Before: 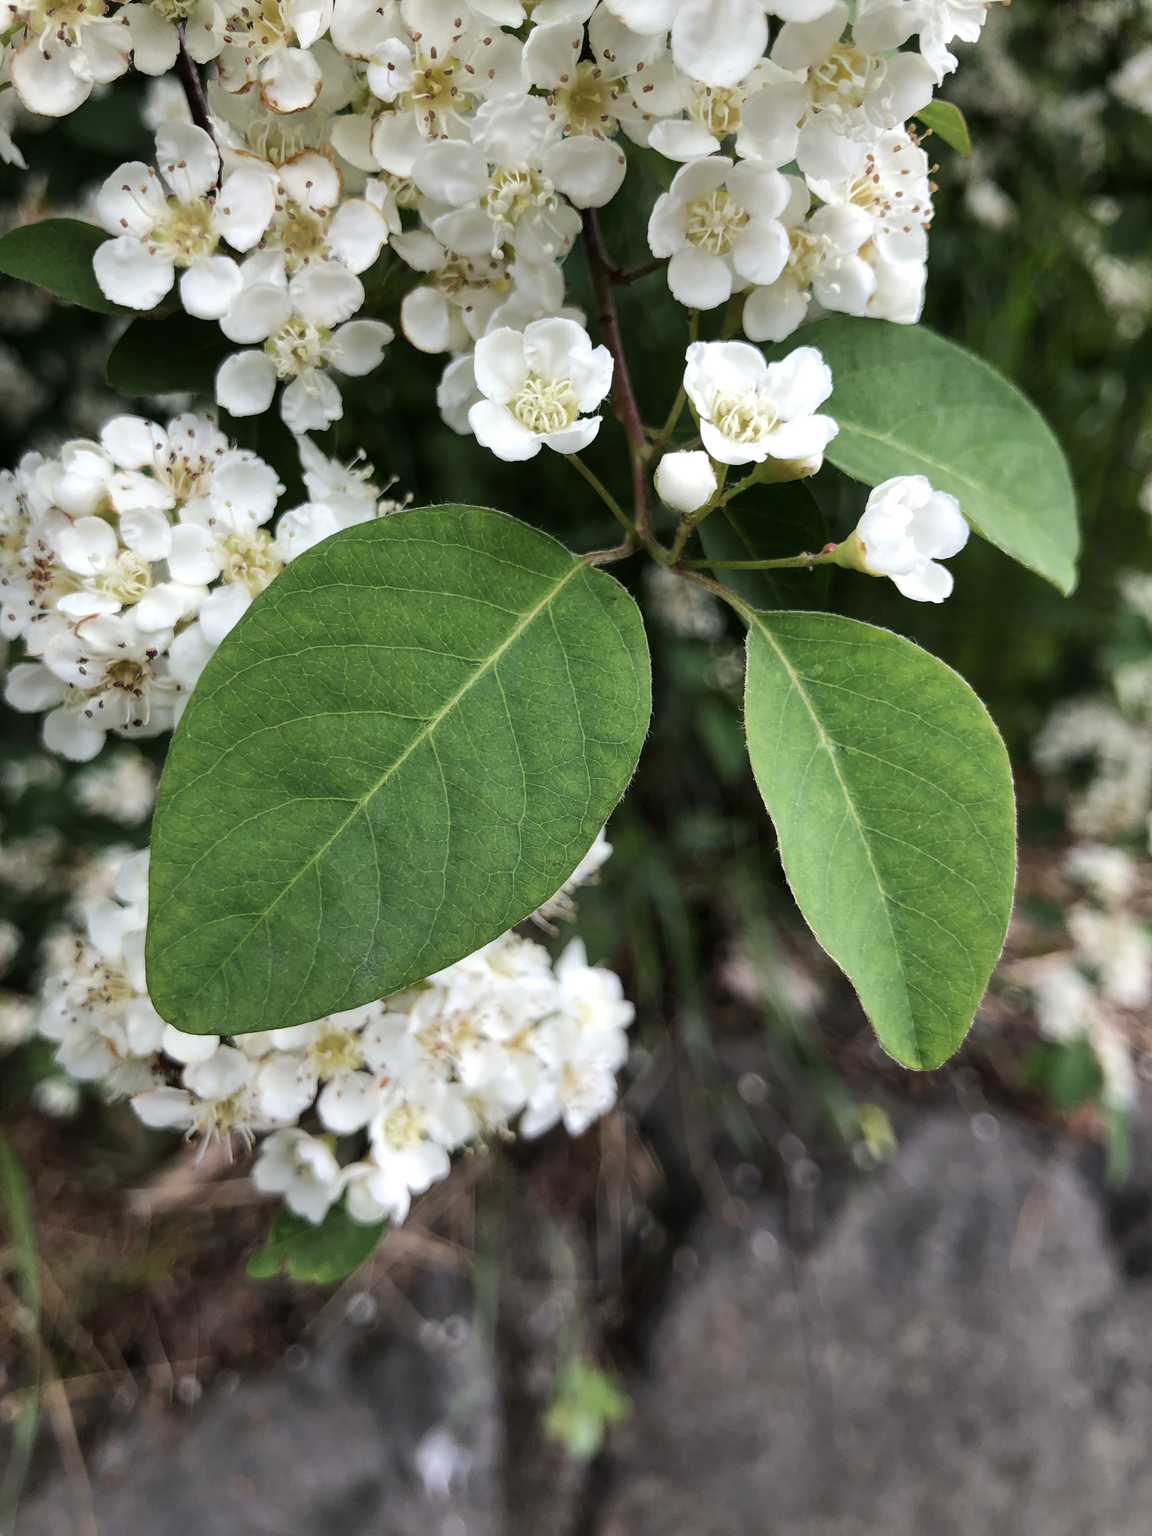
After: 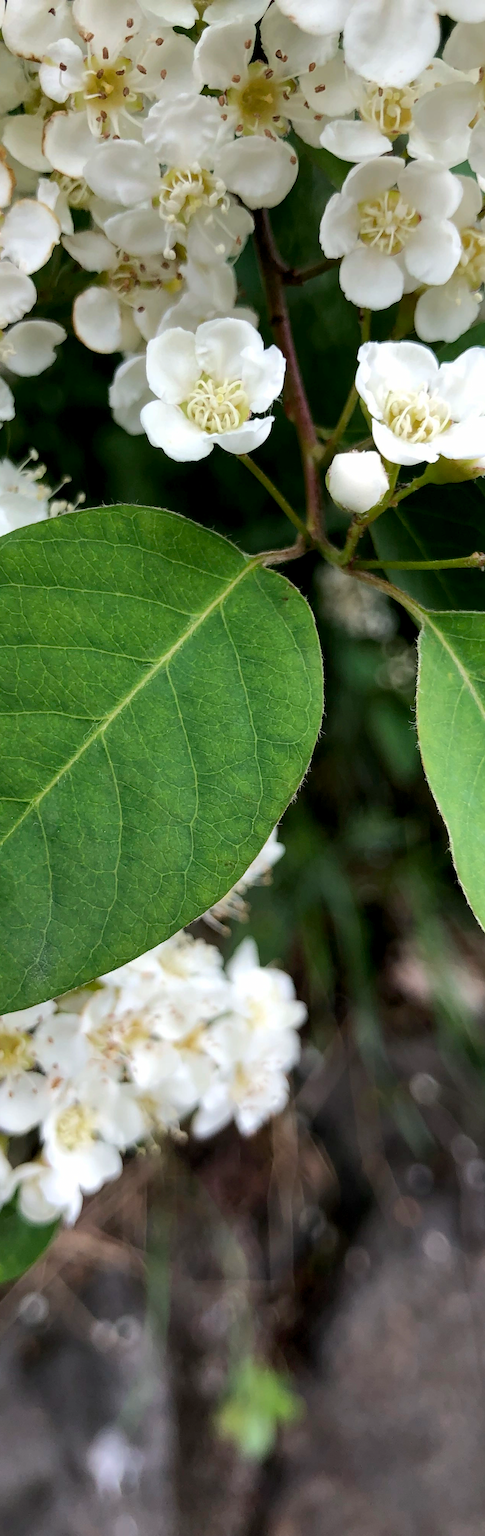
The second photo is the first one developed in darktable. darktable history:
color balance rgb: global offset › luminance -0.47%, perceptual saturation grading › global saturation 0.288%, global vibrance 20%
crop: left 28.534%, right 29.294%
